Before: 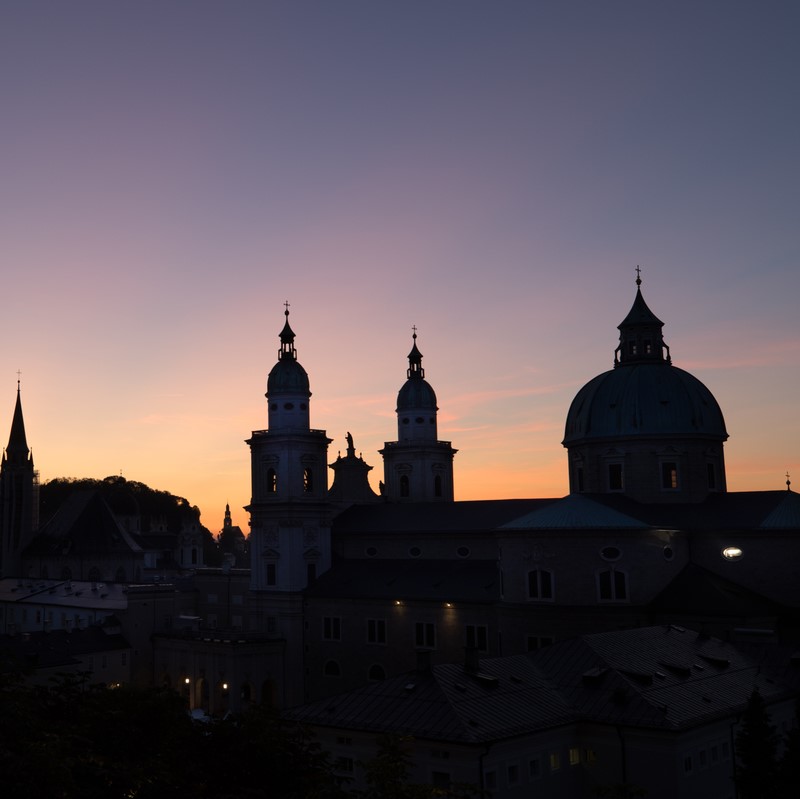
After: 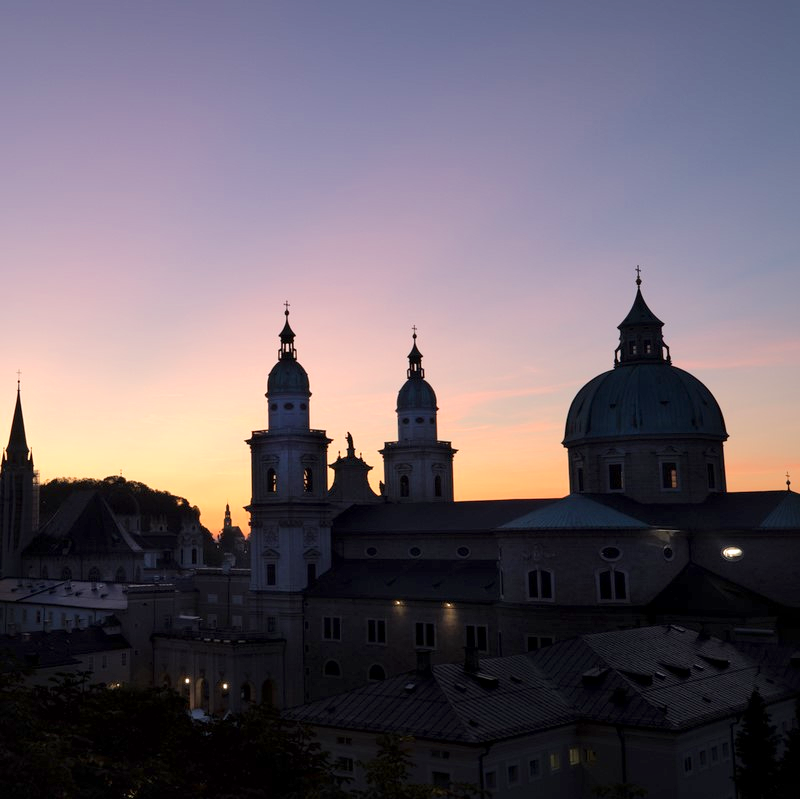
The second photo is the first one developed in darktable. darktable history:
local contrast: mode bilateral grid, contrast 19, coarseness 51, detail 147%, midtone range 0.2
tone equalizer: -8 EV 1.03 EV, -7 EV 0.96 EV, -6 EV 1 EV, -5 EV 1.03 EV, -4 EV 1.01 EV, -3 EV 0.762 EV, -2 EV 0.49 EV, -1 EV 0.265 EV, edges refinement/feathering 500, mask exposure compensation -1.57 EV, preserve details no
